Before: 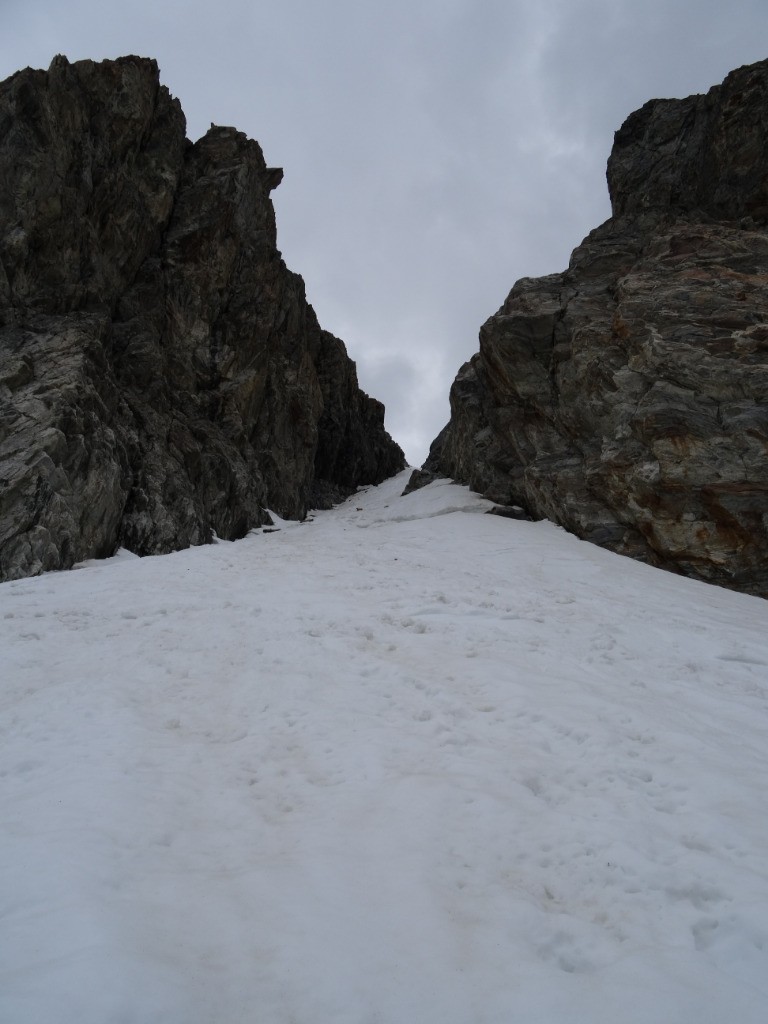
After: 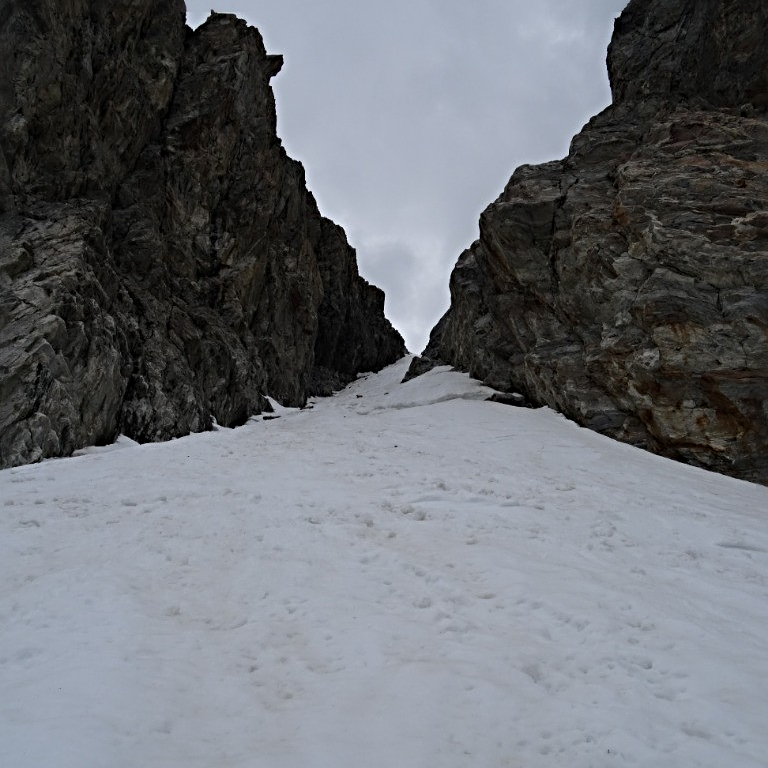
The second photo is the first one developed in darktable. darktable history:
crop: top 11.054%, bottom 13.89%
sharpen: radius 4.865
